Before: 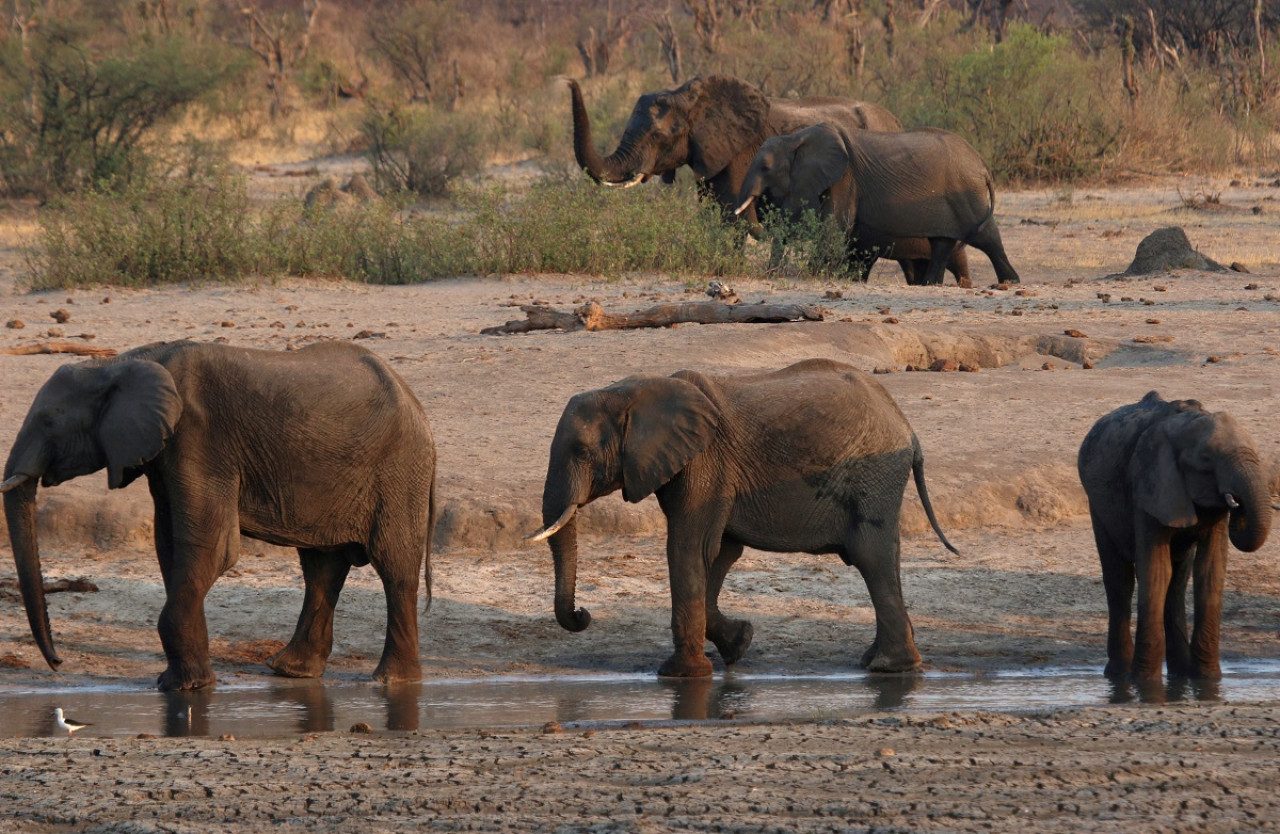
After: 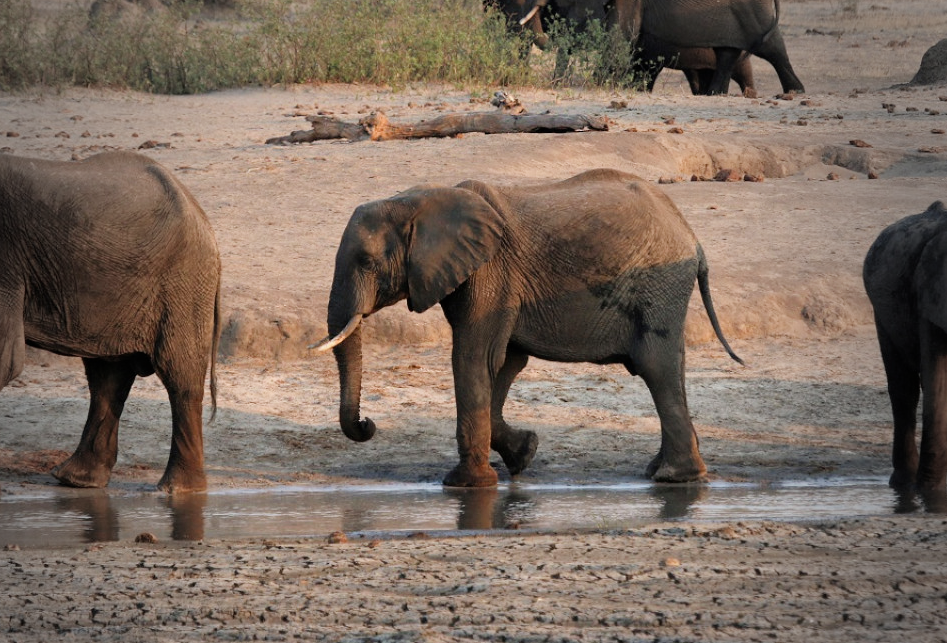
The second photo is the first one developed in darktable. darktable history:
crop: left 16.871%, top 22.857%, right 9.116%
filmic rgb: white relative exposure 3.9 EV, hardness 4.26
exposure: exposure 0.669 EV
vignetting: fall-off start 64.63%, center (-0.034, 0.148), width/height ratio 0.881
